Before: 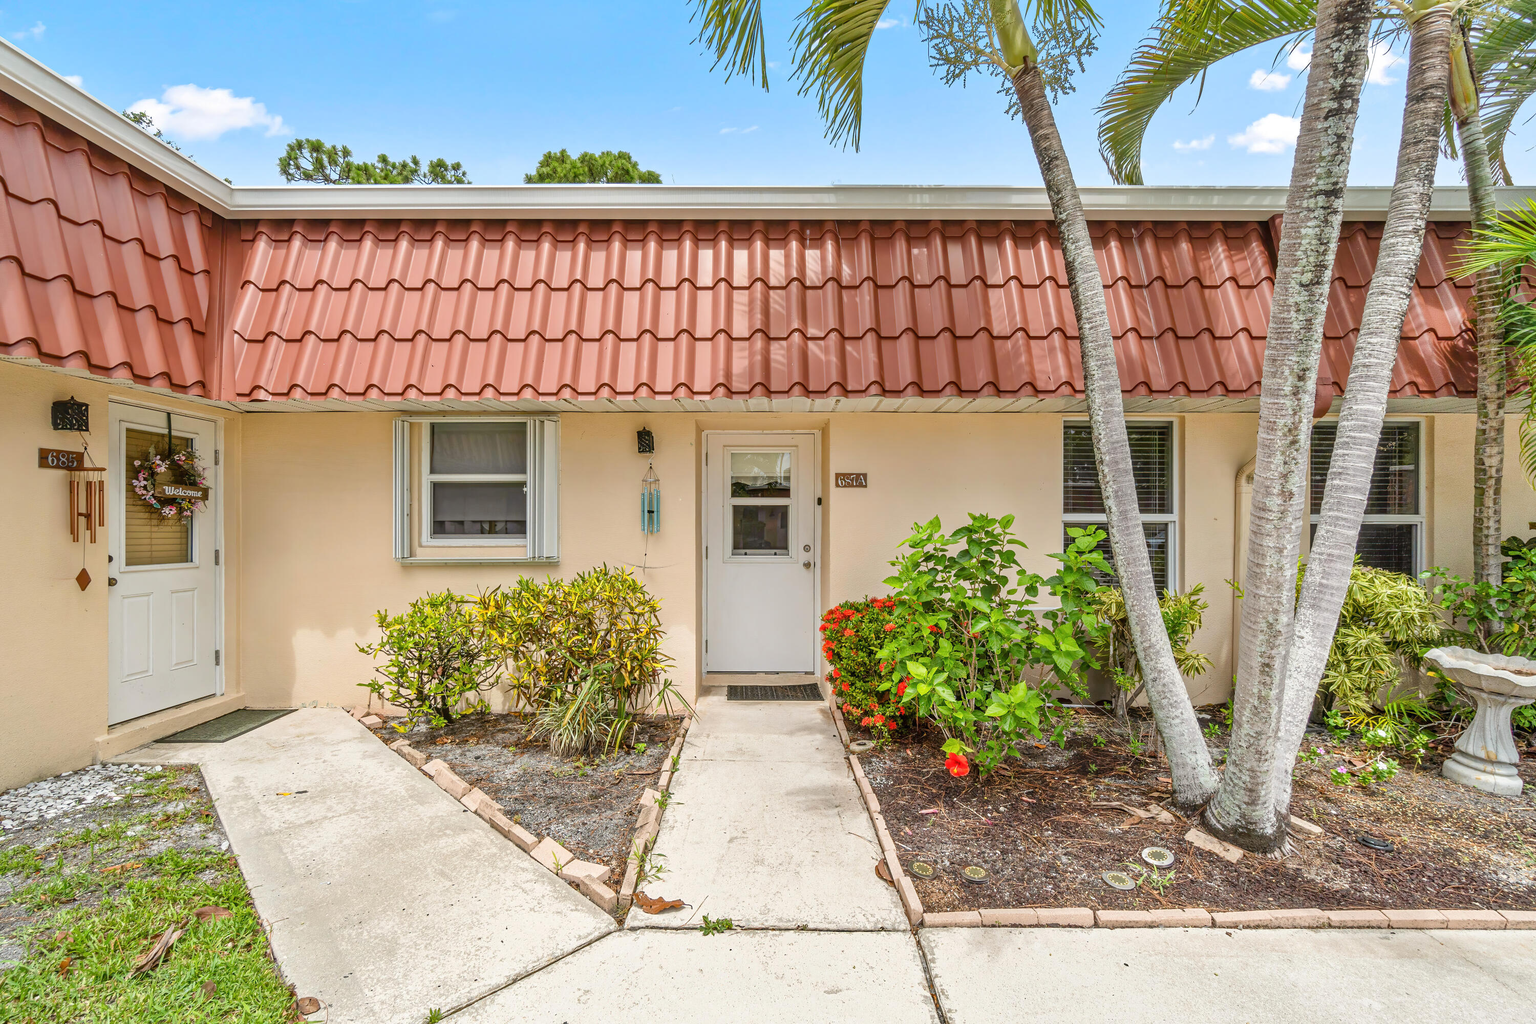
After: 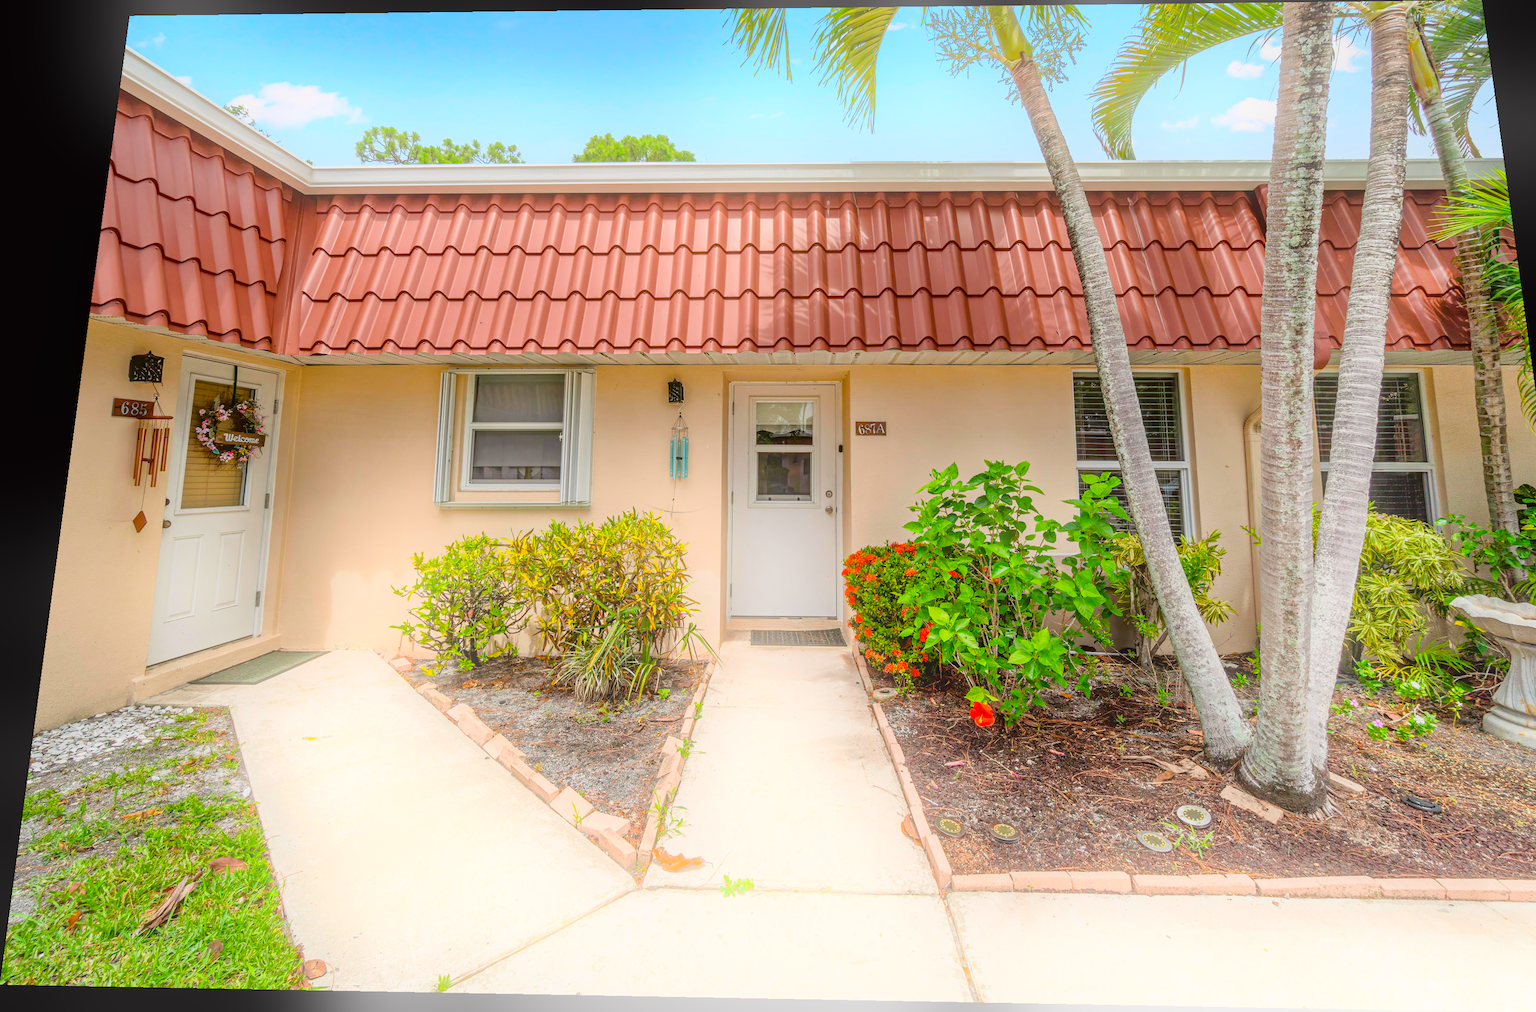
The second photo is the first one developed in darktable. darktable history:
rotate and perspective: rotation 0.128°, lens shift (vertical) -0.181, lens shift (horizontal) -0.044, shear 0.001, automatic cropping off
bloom: on, module defaults
shadows and highlights: radius 121.13, shadows 21.4, white point adjustment -9.72, highlights -14.39, soften with gaussian
tone curve: curves: ch0 [(0, 0.013) (0.117, 0.081) (0.257, 0.259) (0.408, 0.45) (0.611, 0.64) (0.81, 0.857) (1, 1)]; ch1 [(0, 0) (0.287, 0.198) (0.501, 0.506) (0.56, 0.584) (0.715, 0.741) (0.976, 0.992)]; ch2 [(0, 0) (0.369, 0.362) (0.5, 0.5) (0.537, 0.547) (0.59, 0.603) (0.681, 0.754) (1, 1)], color space Lab, independent channels, preserve colors none
crop and rotate: right 5.167%
